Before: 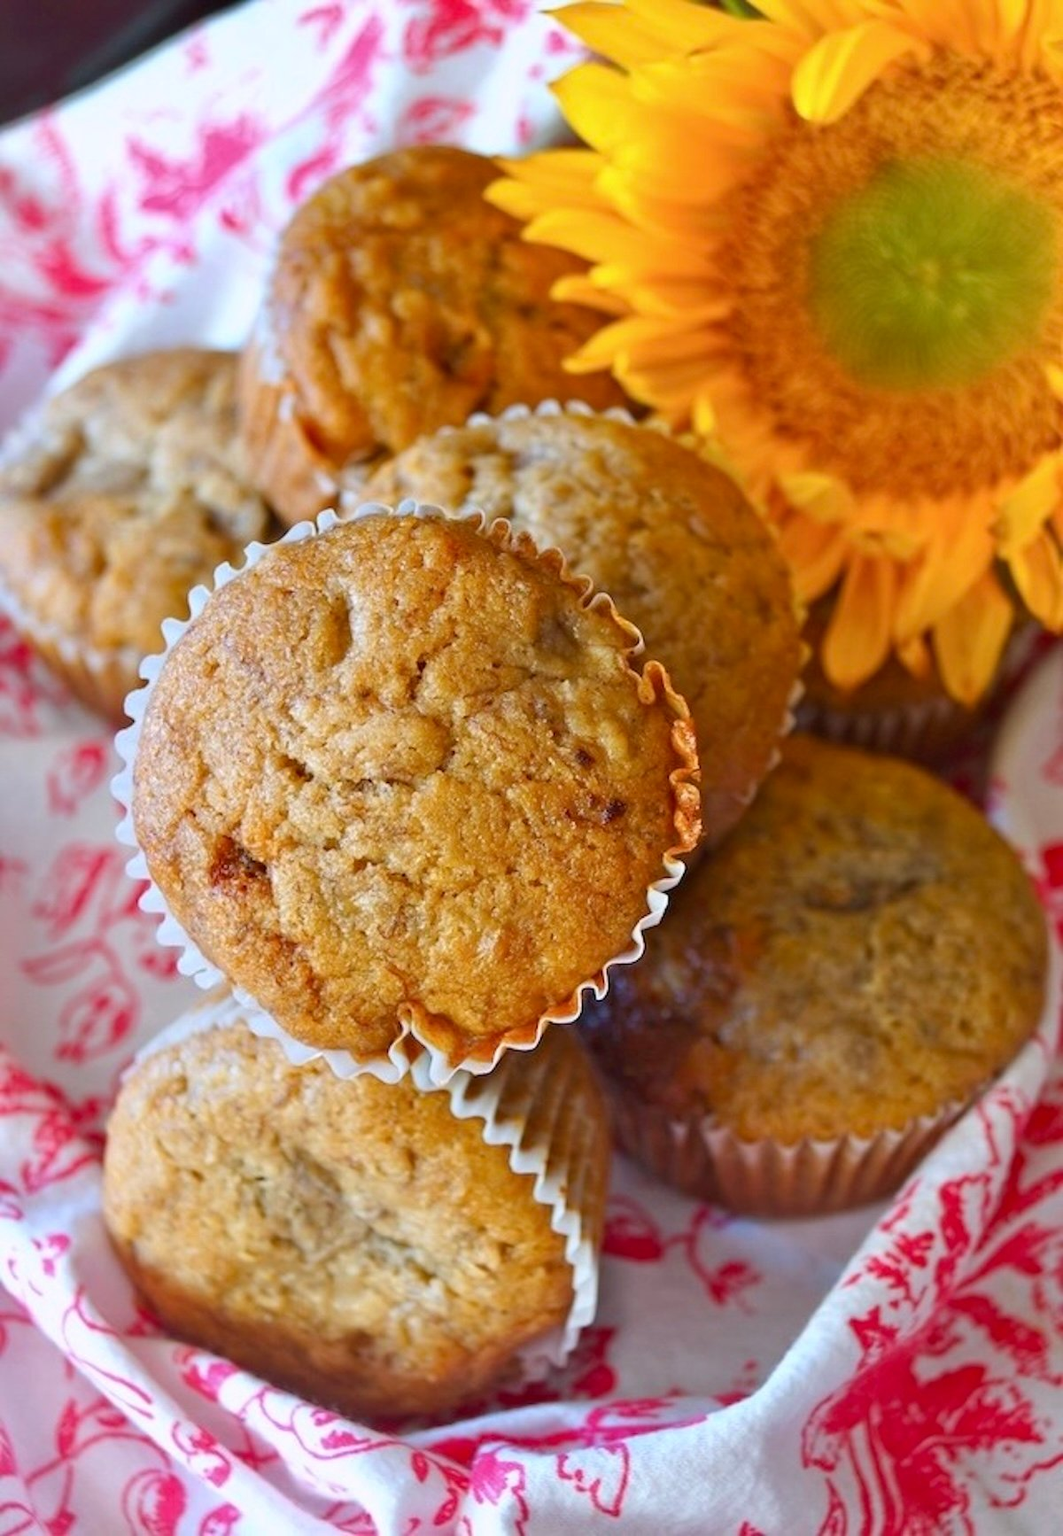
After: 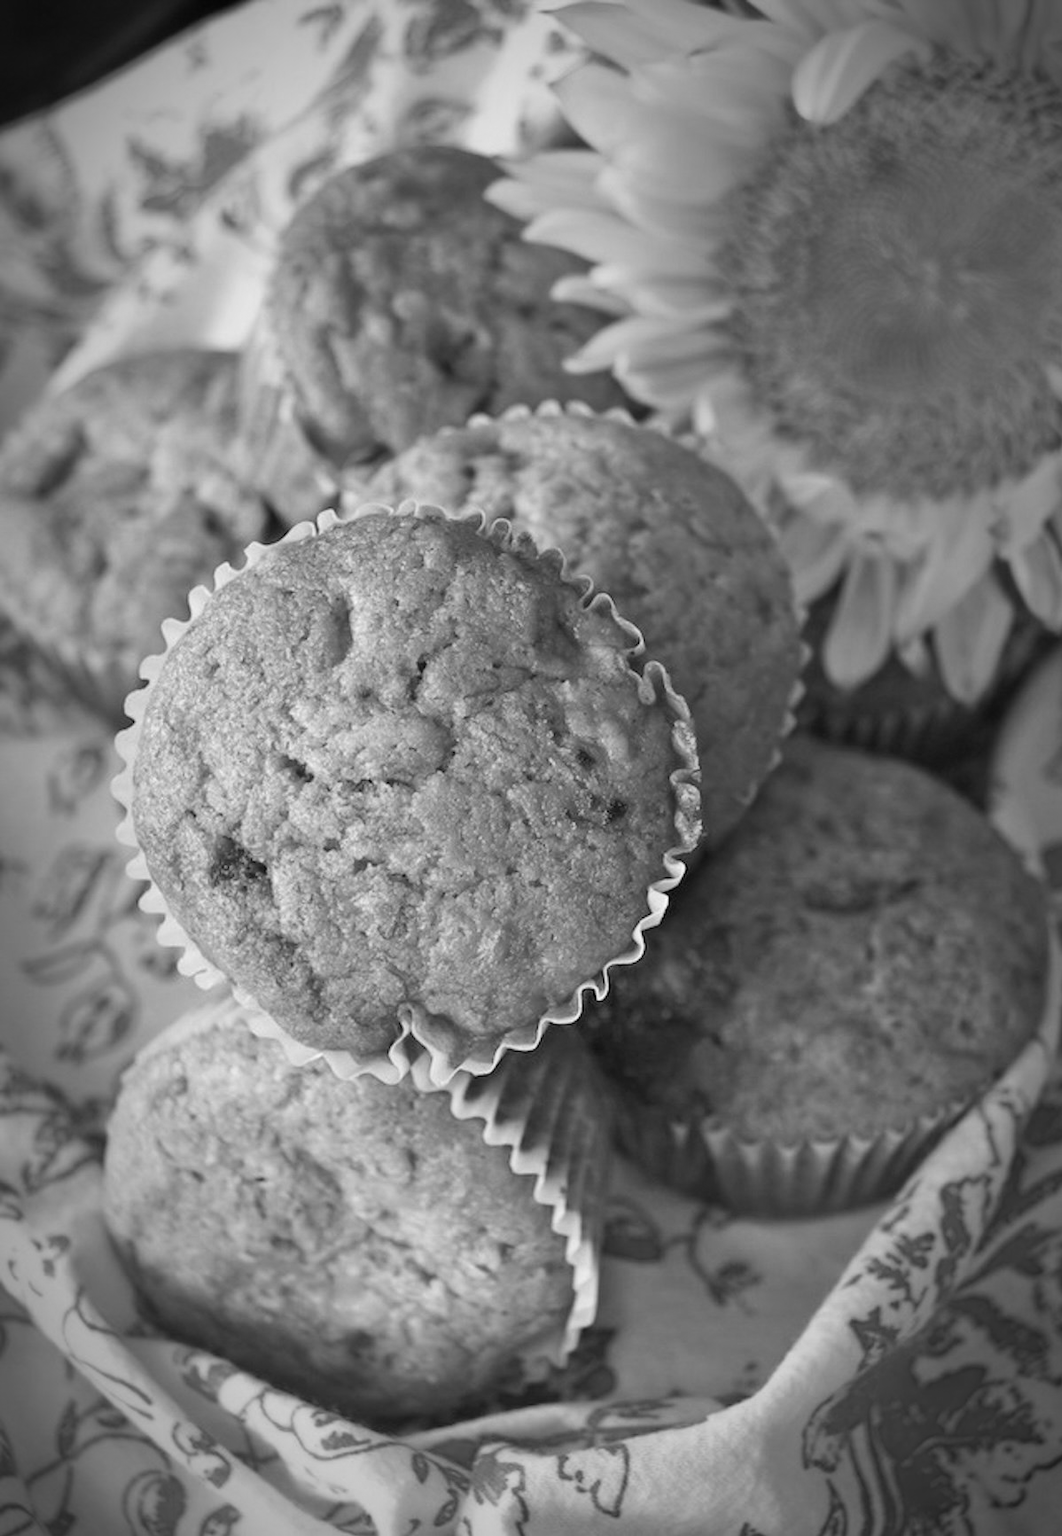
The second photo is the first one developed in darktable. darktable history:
monochrome: on, module defaults
color balance rgb: linear chroma grading › global chroma 10%, perceptual saturation grading › global saturation 30%, global vibrance 10%
vignetting: fall-off start 67.5%, fall-off radius 67.23%, brightness -0.813, automatic ratio true
